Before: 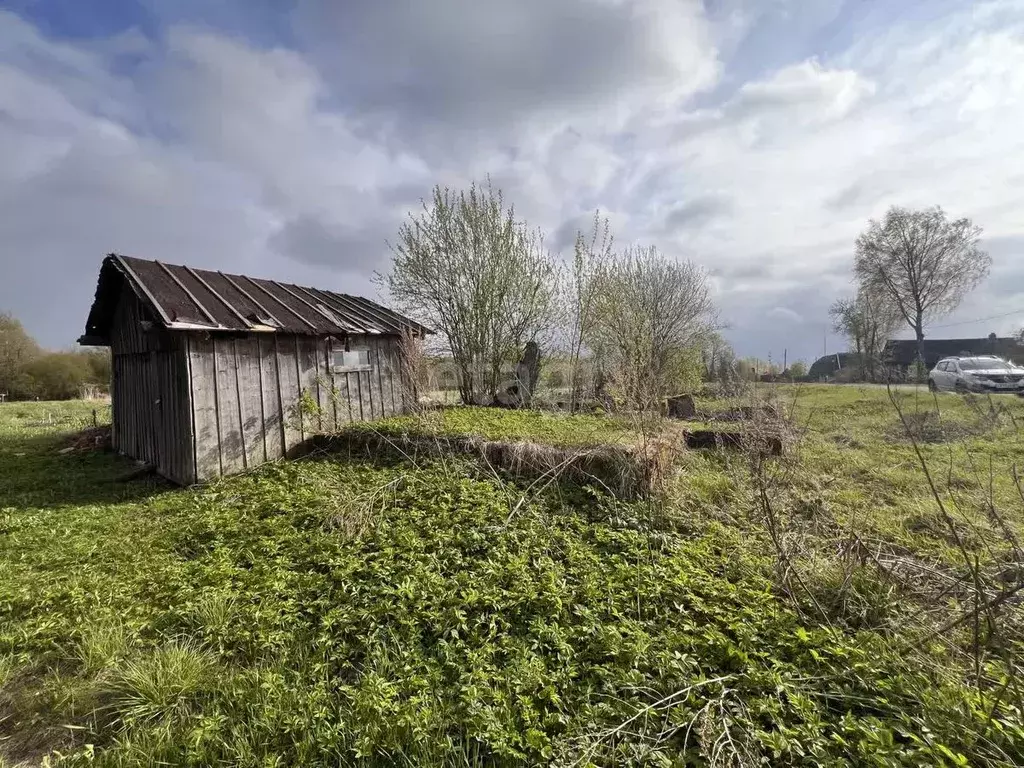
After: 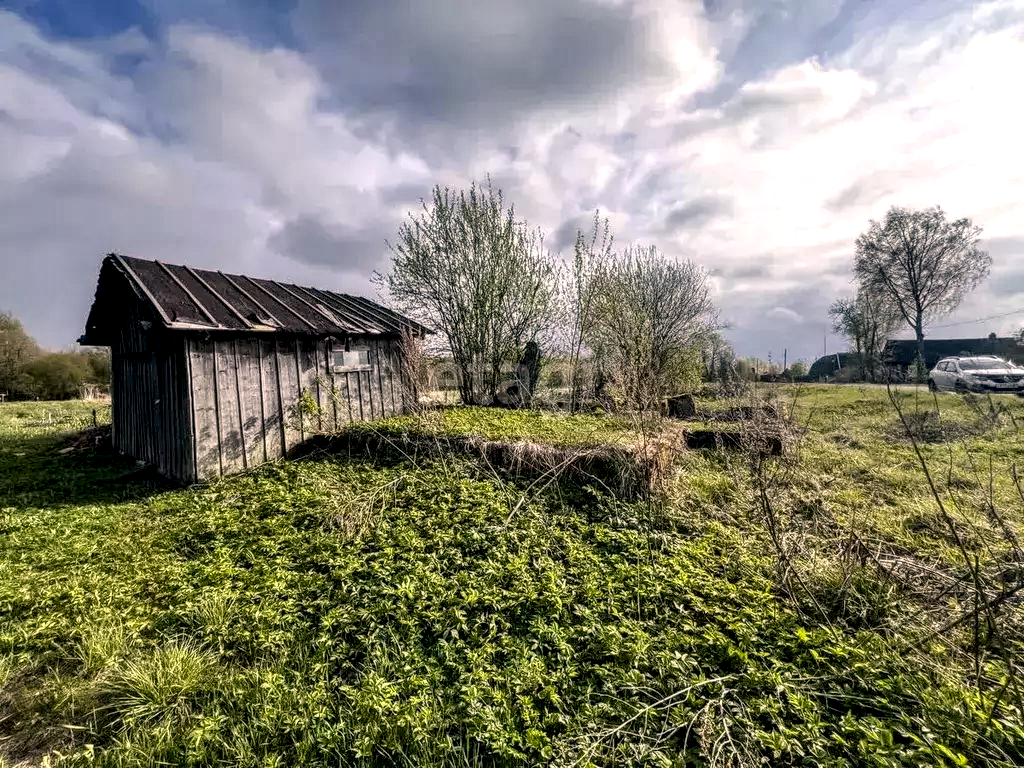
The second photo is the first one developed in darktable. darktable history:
color correction: highlights a* 5.38, highlights b* 5.3, shadows a* -4.26, shadows b* -5.11
local contrast: highlights 19%, detail 186%
